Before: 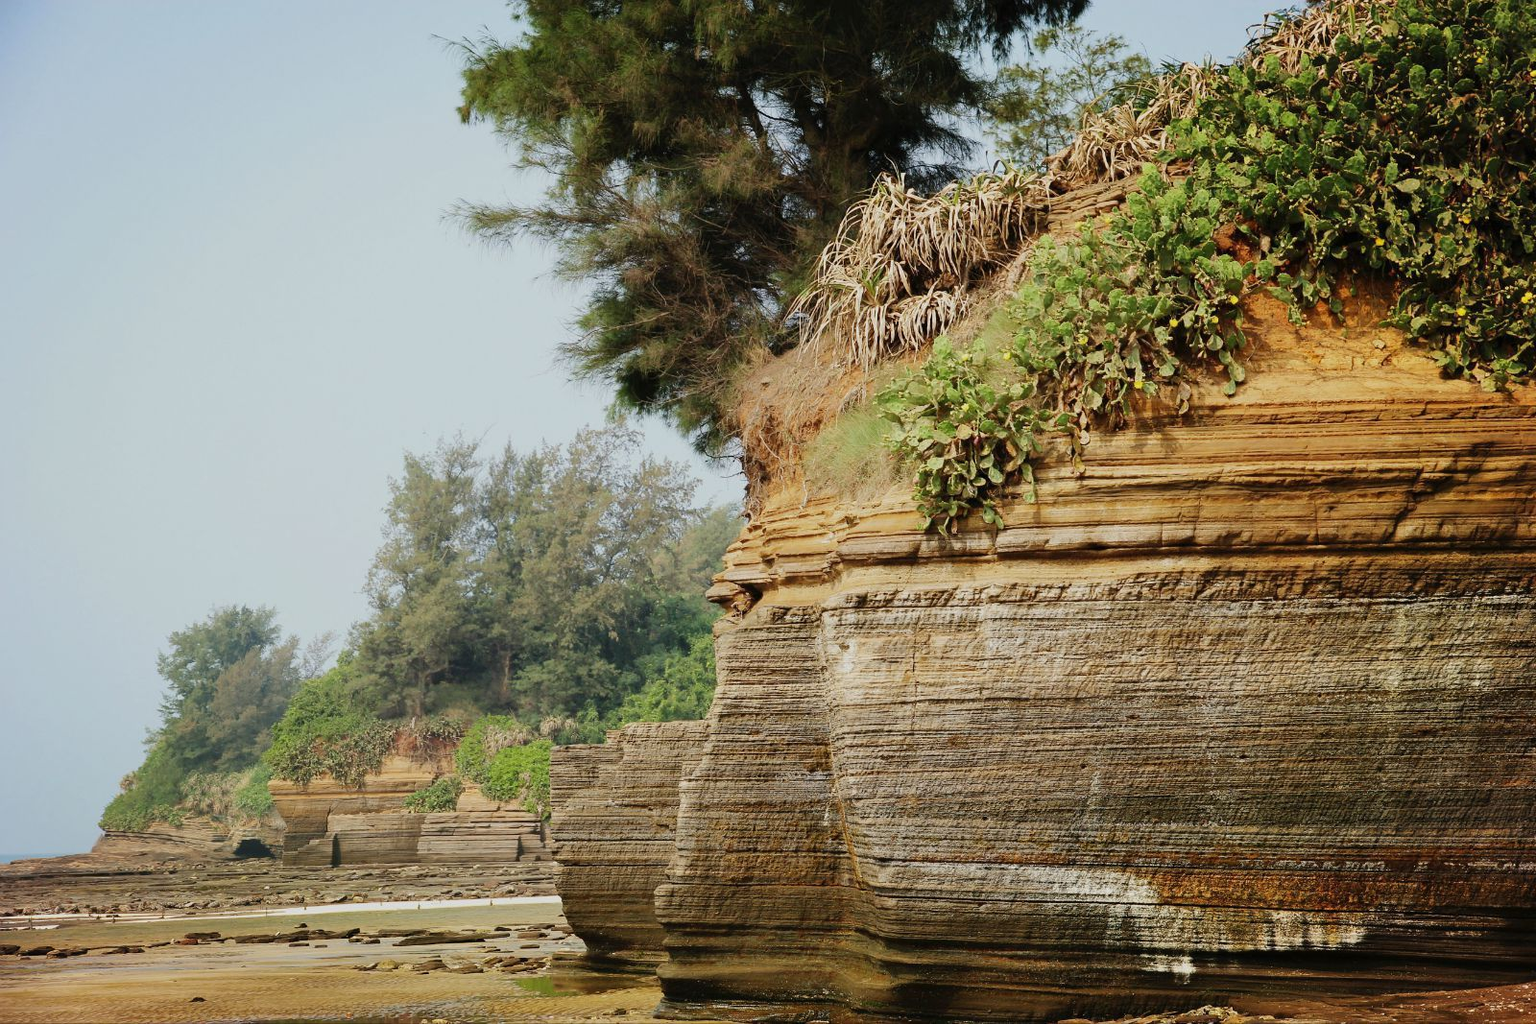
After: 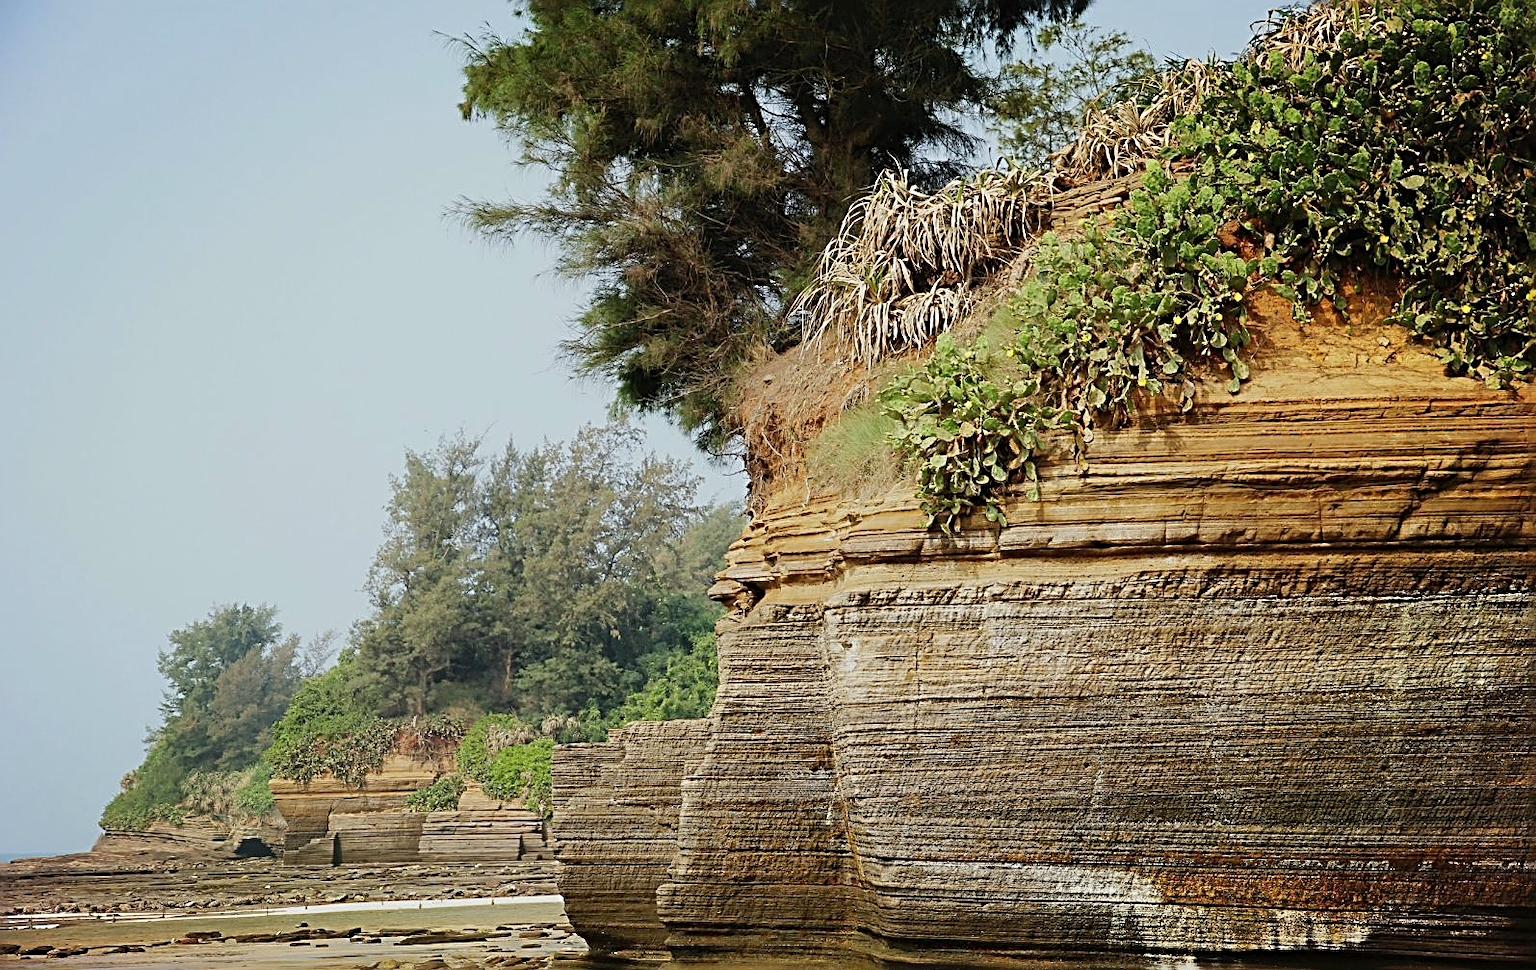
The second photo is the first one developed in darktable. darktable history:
crop: top 0.448%, right 0.264%, bottom 5.045%
white balance: red 0.986, blue 1.01
sharpen: radius 3.025, amount 0.757
